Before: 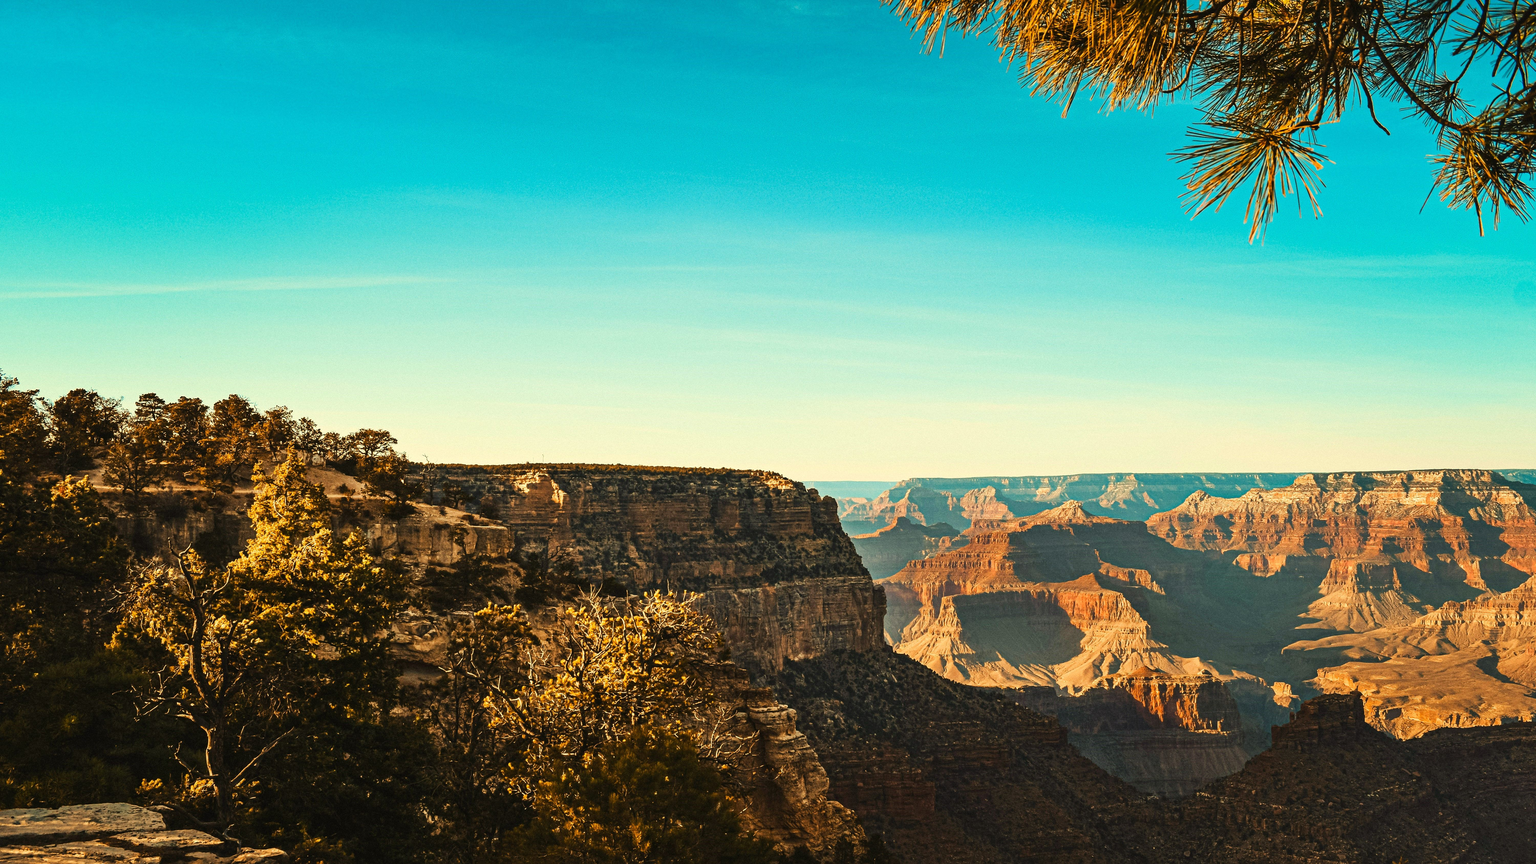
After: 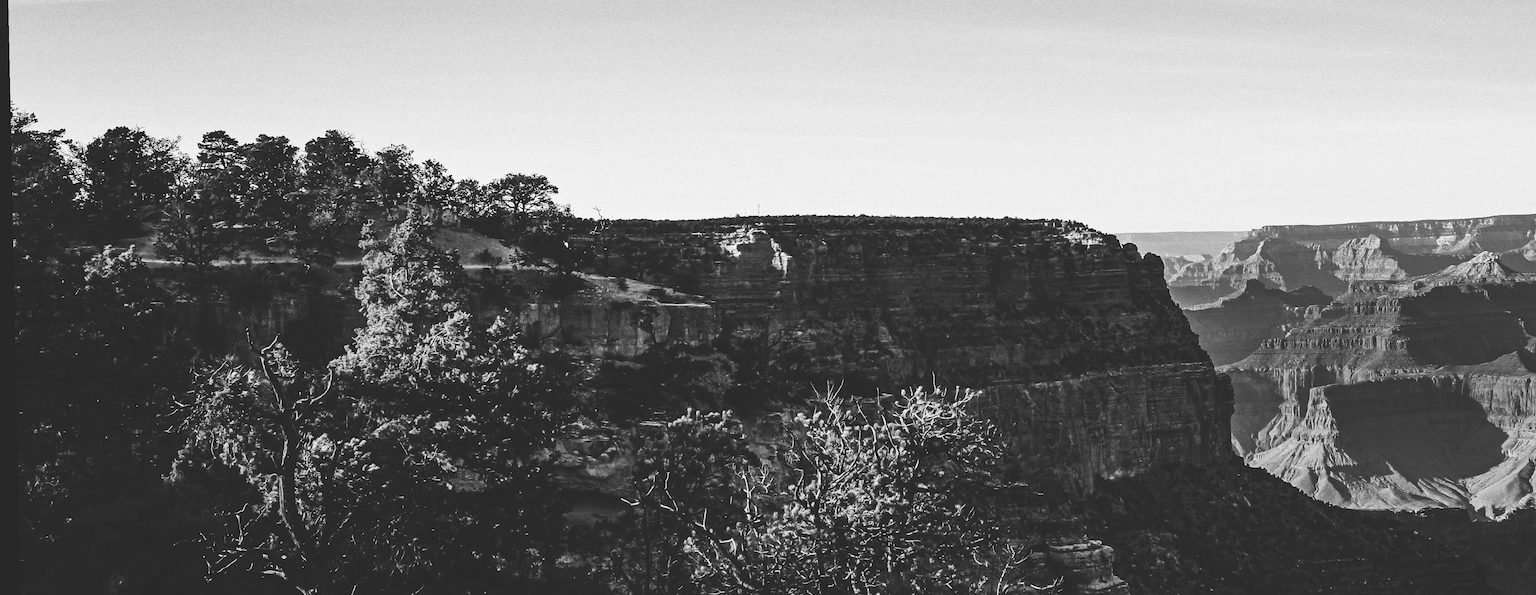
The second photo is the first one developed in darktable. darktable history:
contrast brightness saturation: contrast 0.15, brightness -0.01, saturation 0.1
monochrome: on, module defaults
exposure: black level correction -0.062, exposure -0.05 EV, compensate highlight preservation false
rotate and perspective: rotation -1.17°, automatic cropping off
crop: top 36.498%, right 27.964%, bottom 14.995%
rgb curve: curves: ch0 [(0, 0) (0.415, 0.237) (1, 1)]
tone equalizer: on, module defaults
